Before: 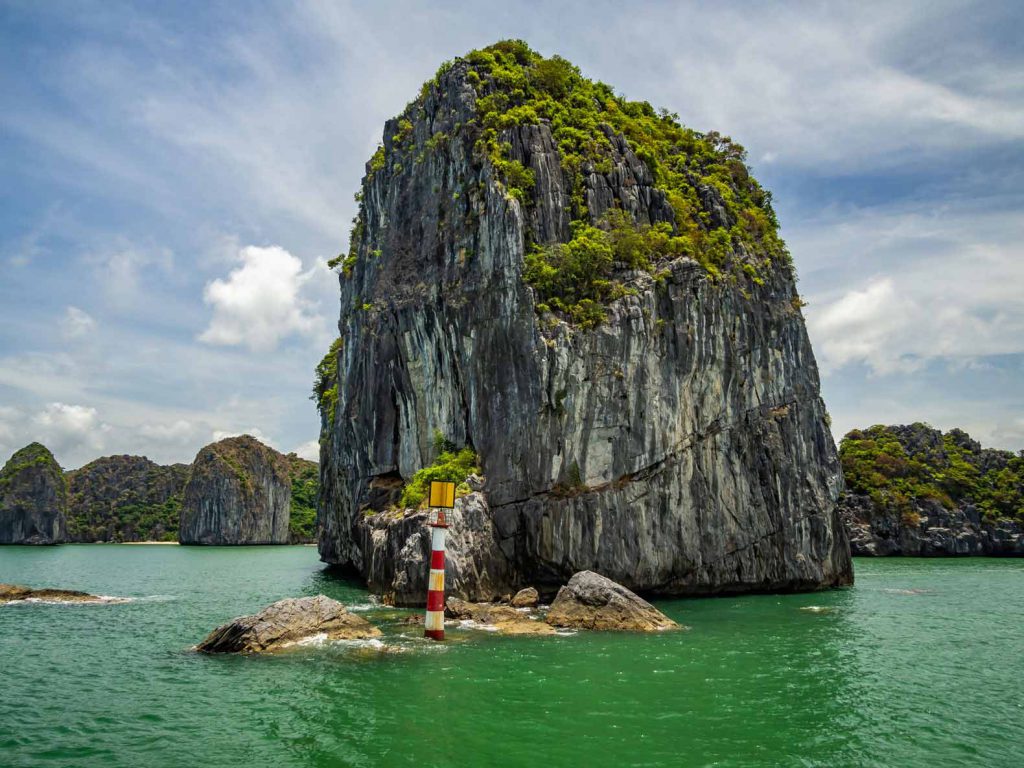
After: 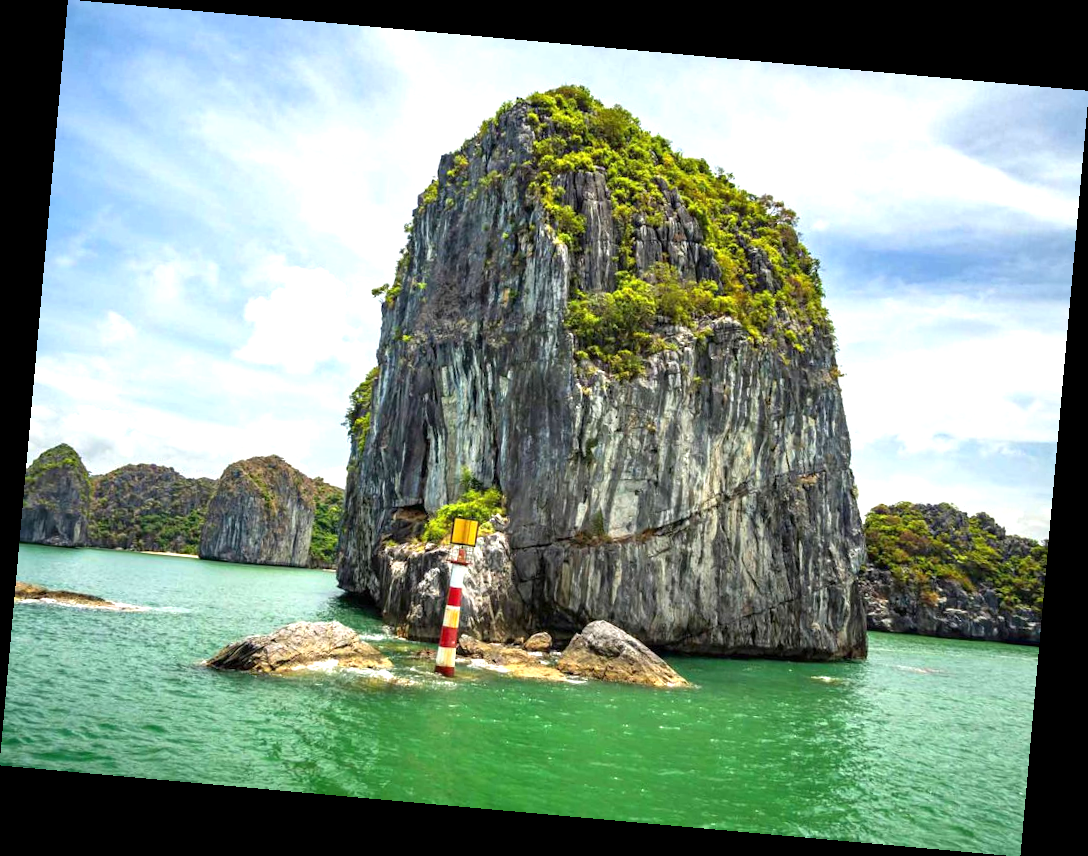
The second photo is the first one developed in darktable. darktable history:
rotate and perspective: rotation 5.12°, automatic cropping off
exposure: exposure 1.089 EV, compensate highlight preservation false
